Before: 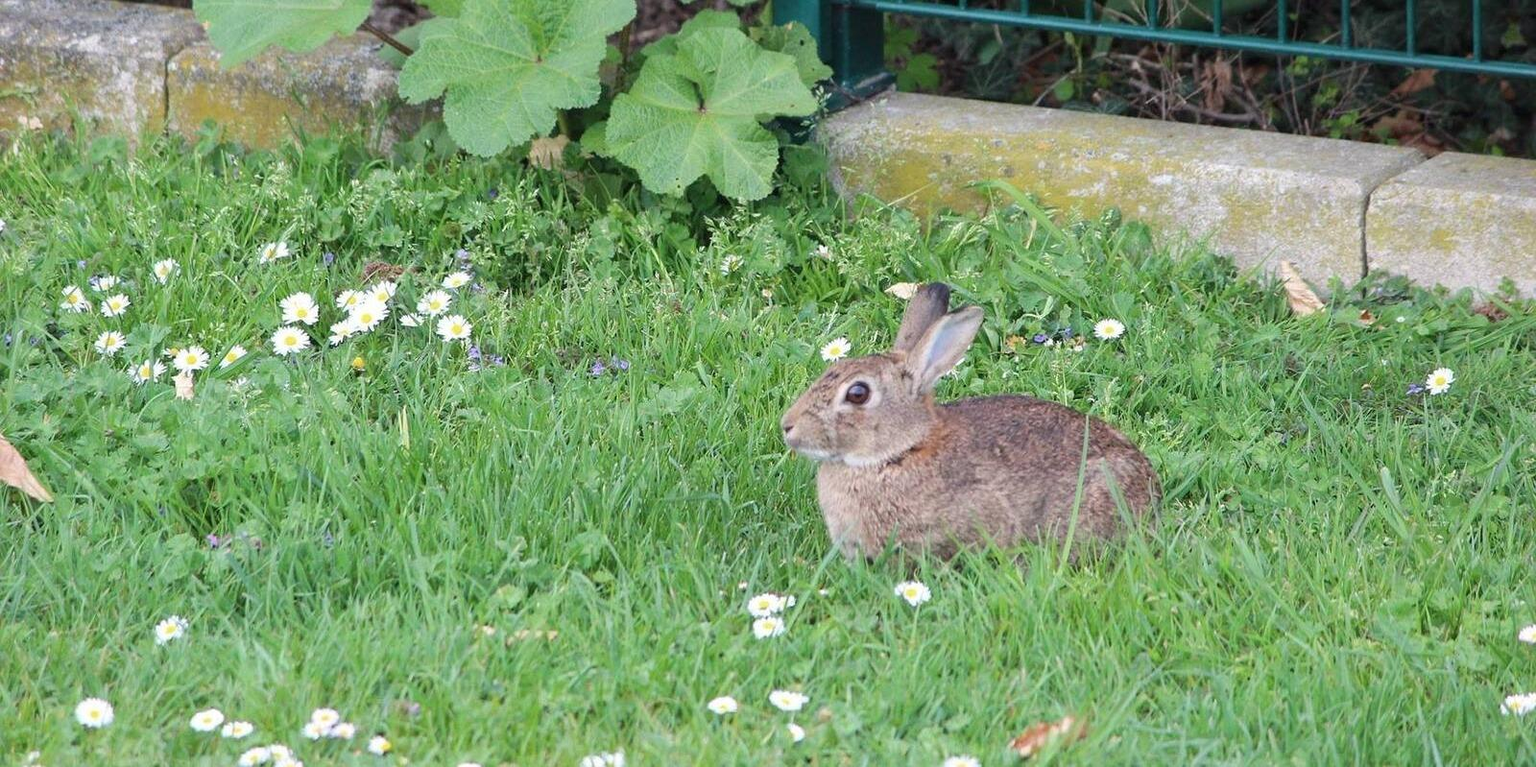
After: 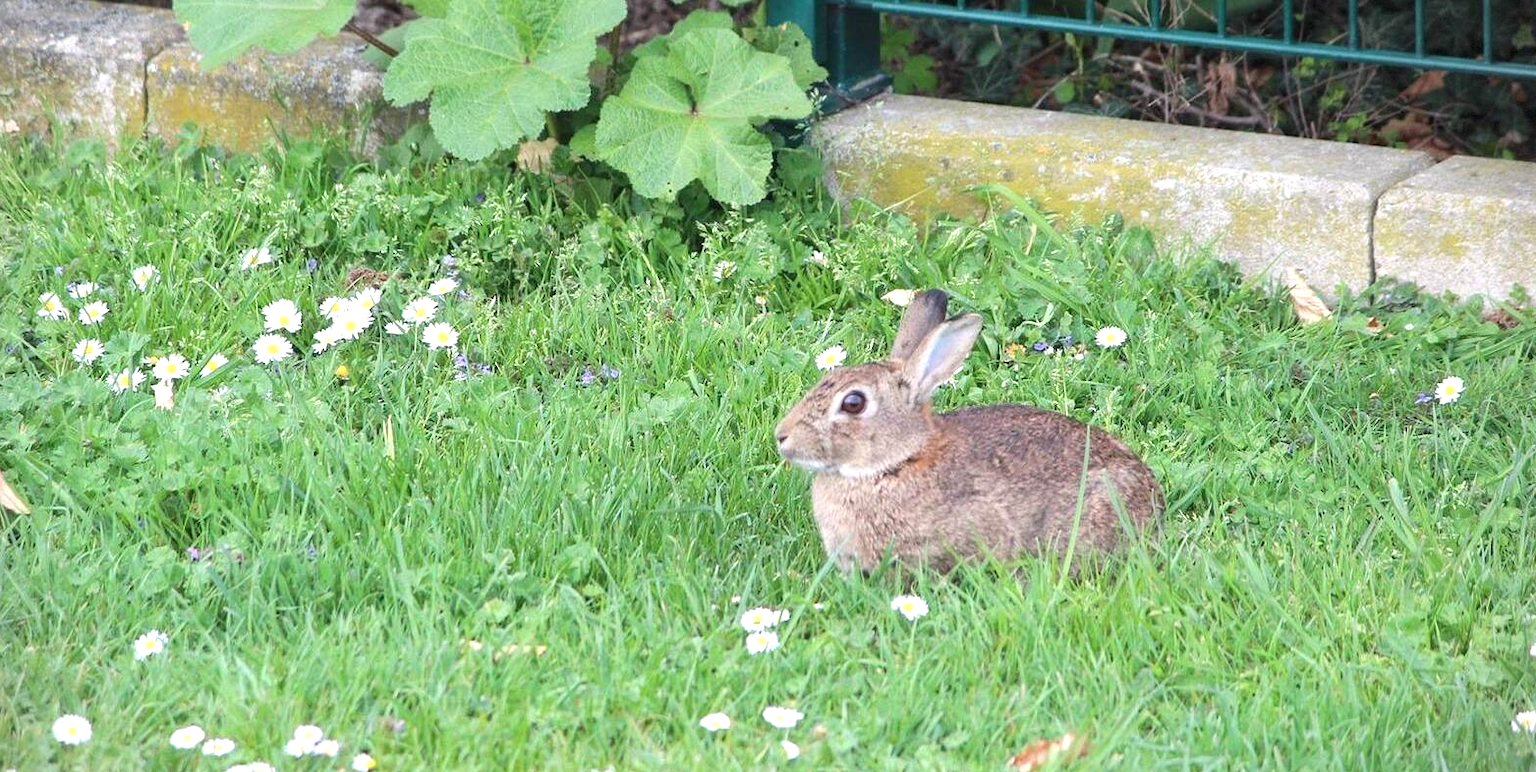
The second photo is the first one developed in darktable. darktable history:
crop and rotate: left 1.569%, right 0.709%, bottom 1.532%
exposure: black level correction 0, exposure 0.499 EV, compensate highlight preservation false
vignetting: fall-off start 89.22%, fall-off radius 43.94%, brightness -0.268, width/height ratio 1.154, dithering 8-bit output
